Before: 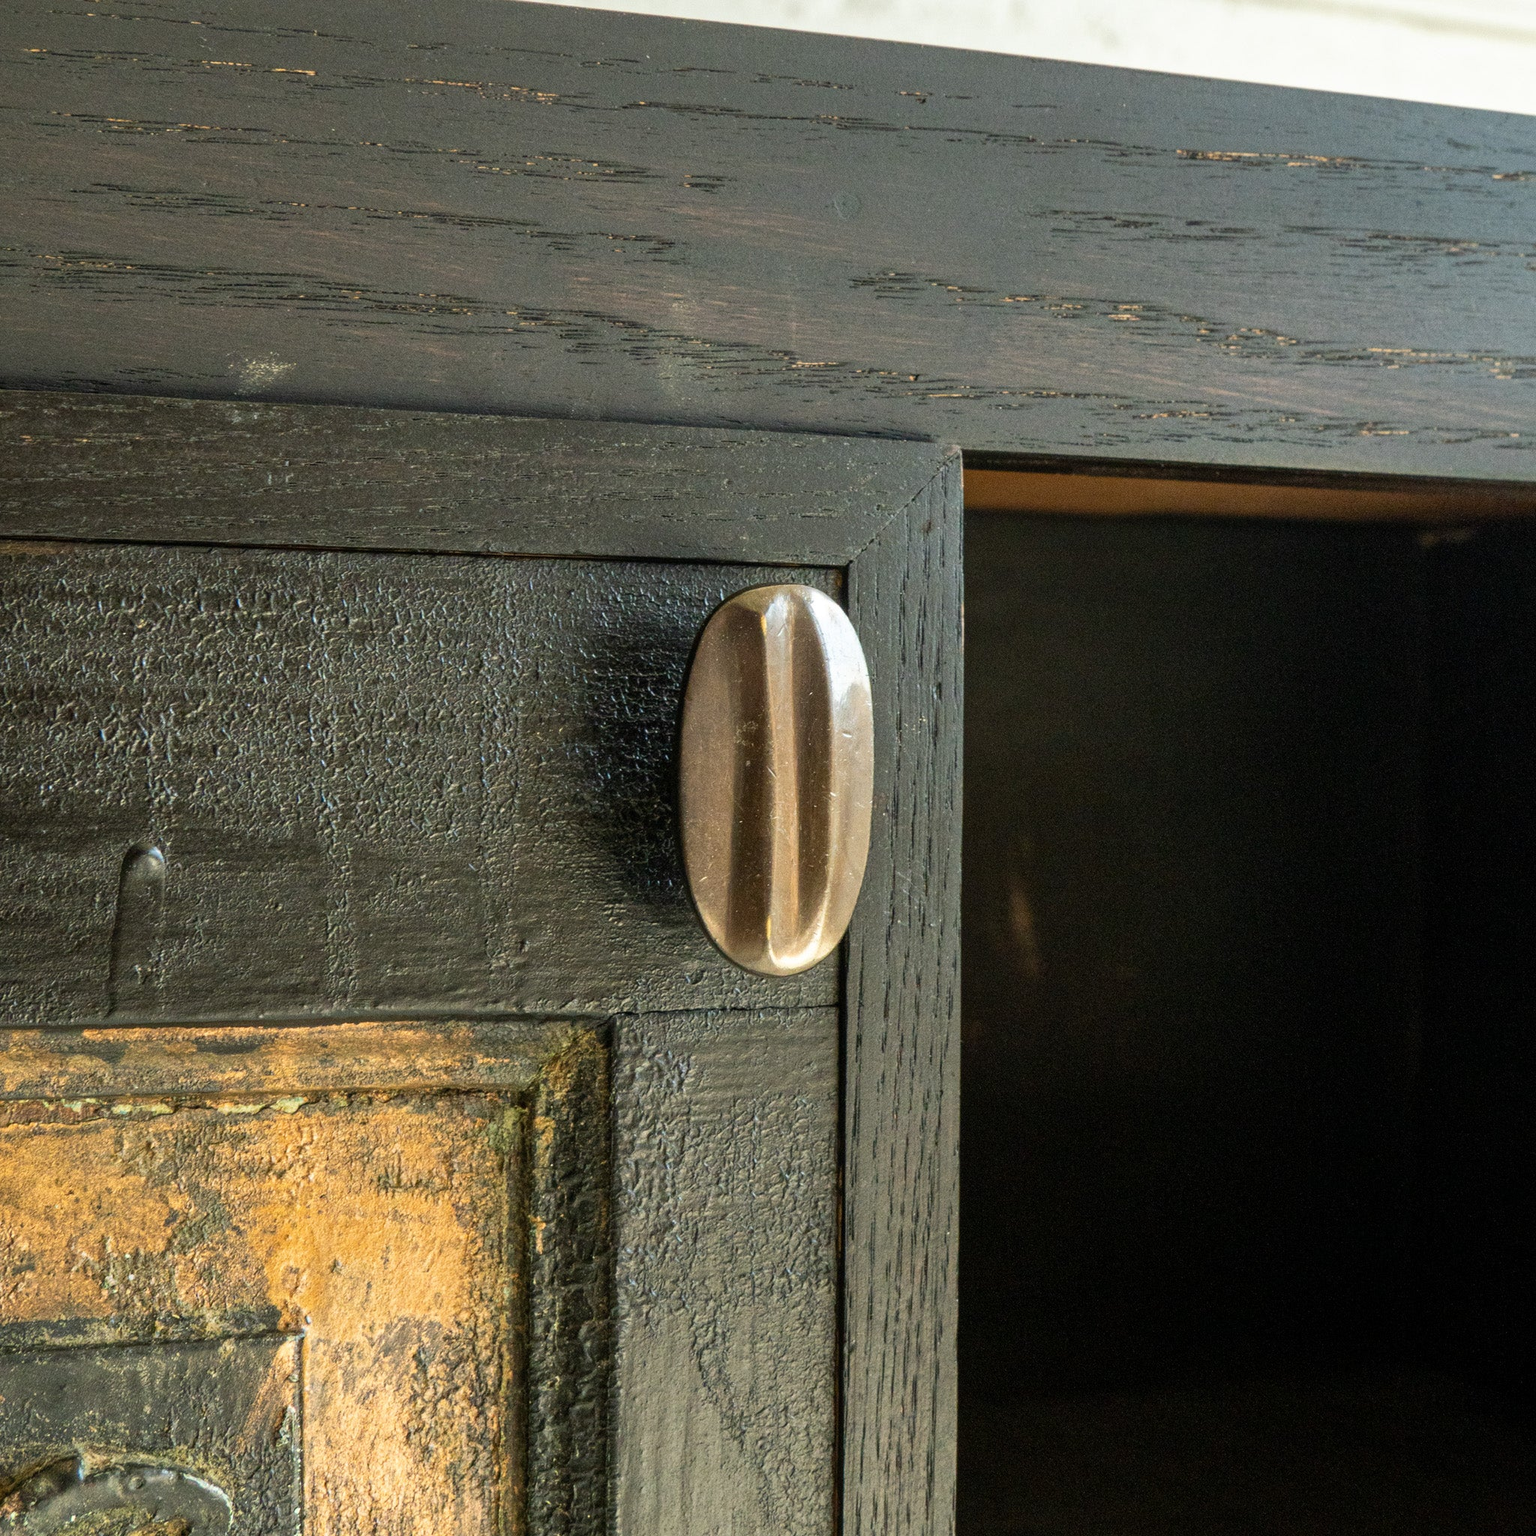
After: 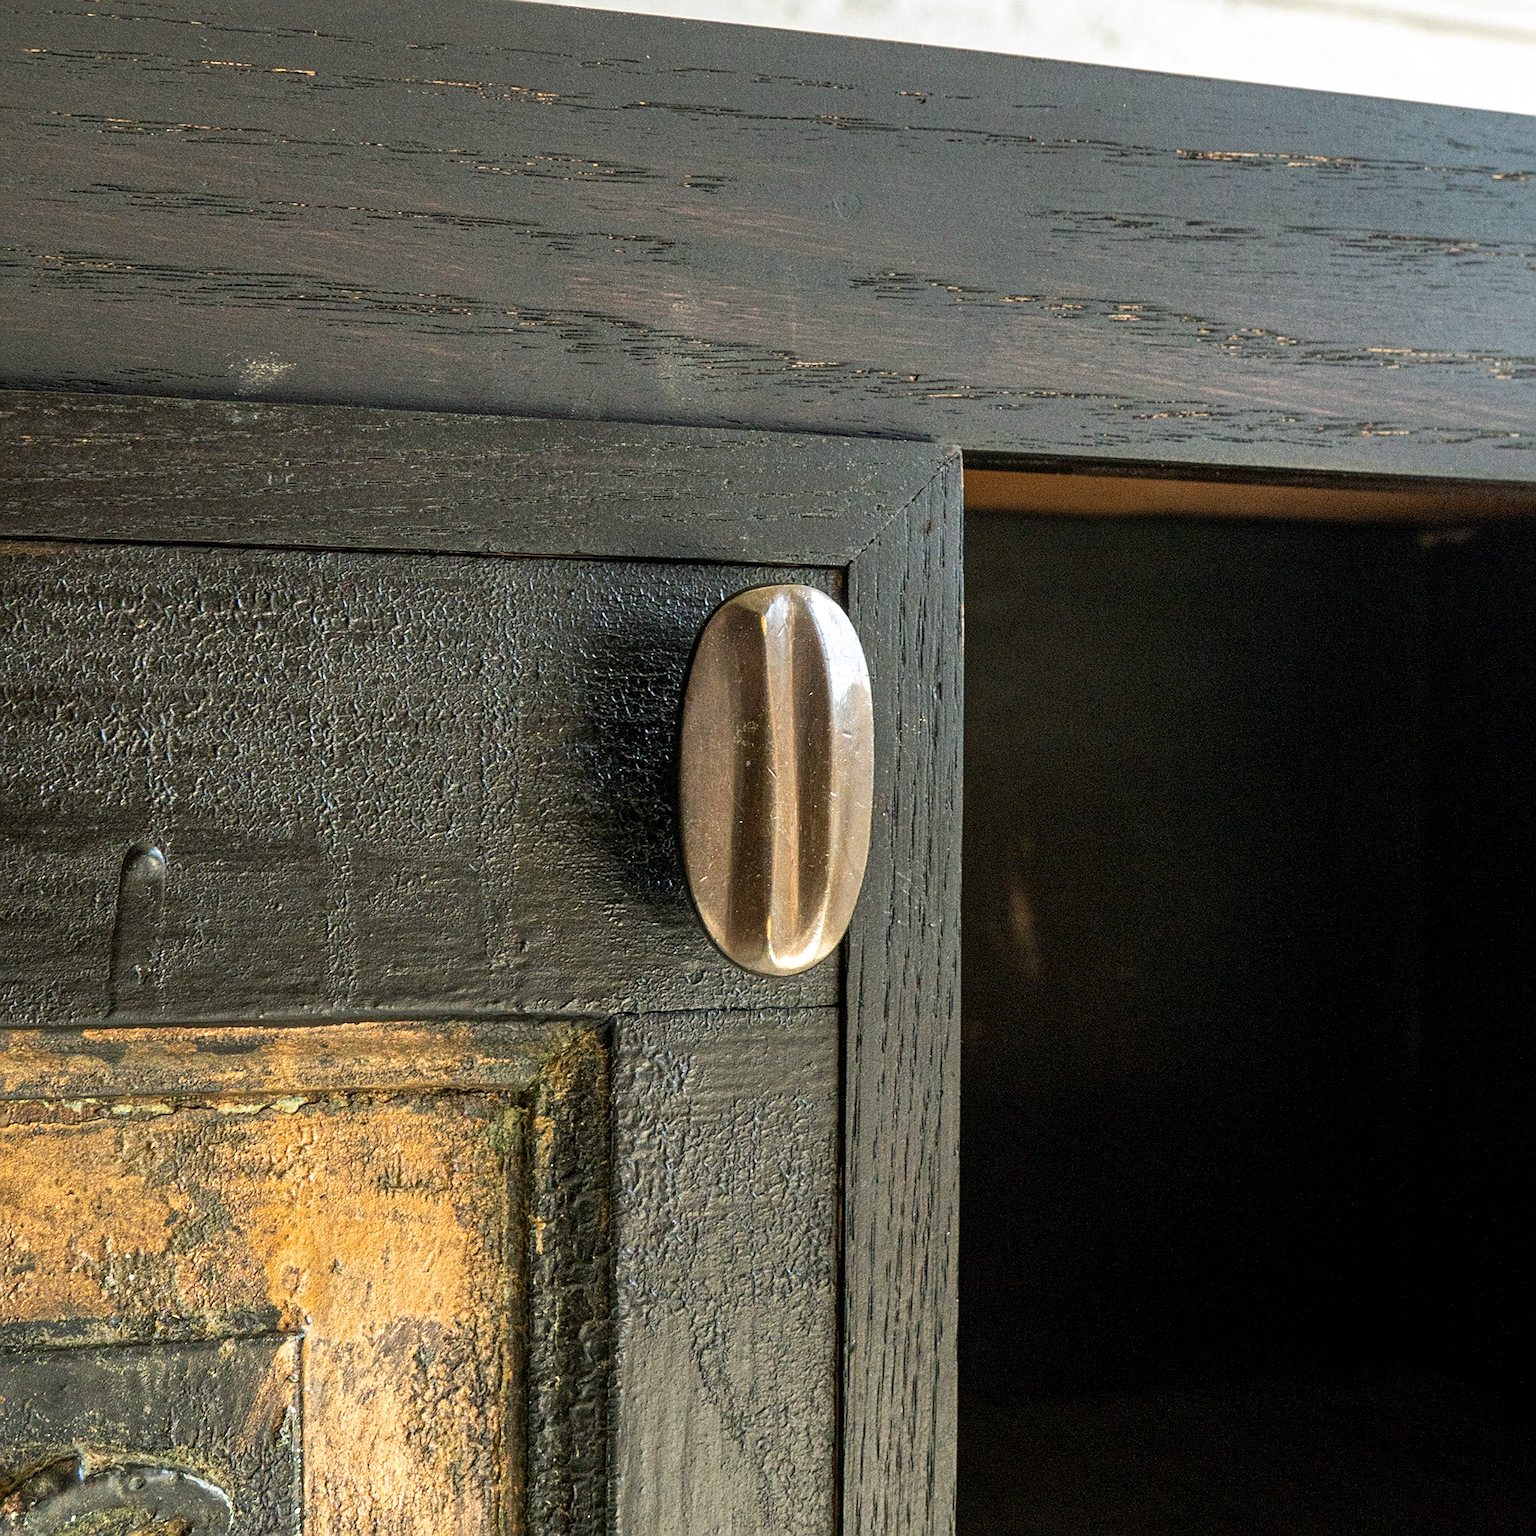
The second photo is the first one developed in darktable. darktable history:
local contrast: highlights 100%, shadows 100%, detail 120%, midtone range 0.2
sharpen: on, module defaults
white balance: red 1.009, blue 1.027
